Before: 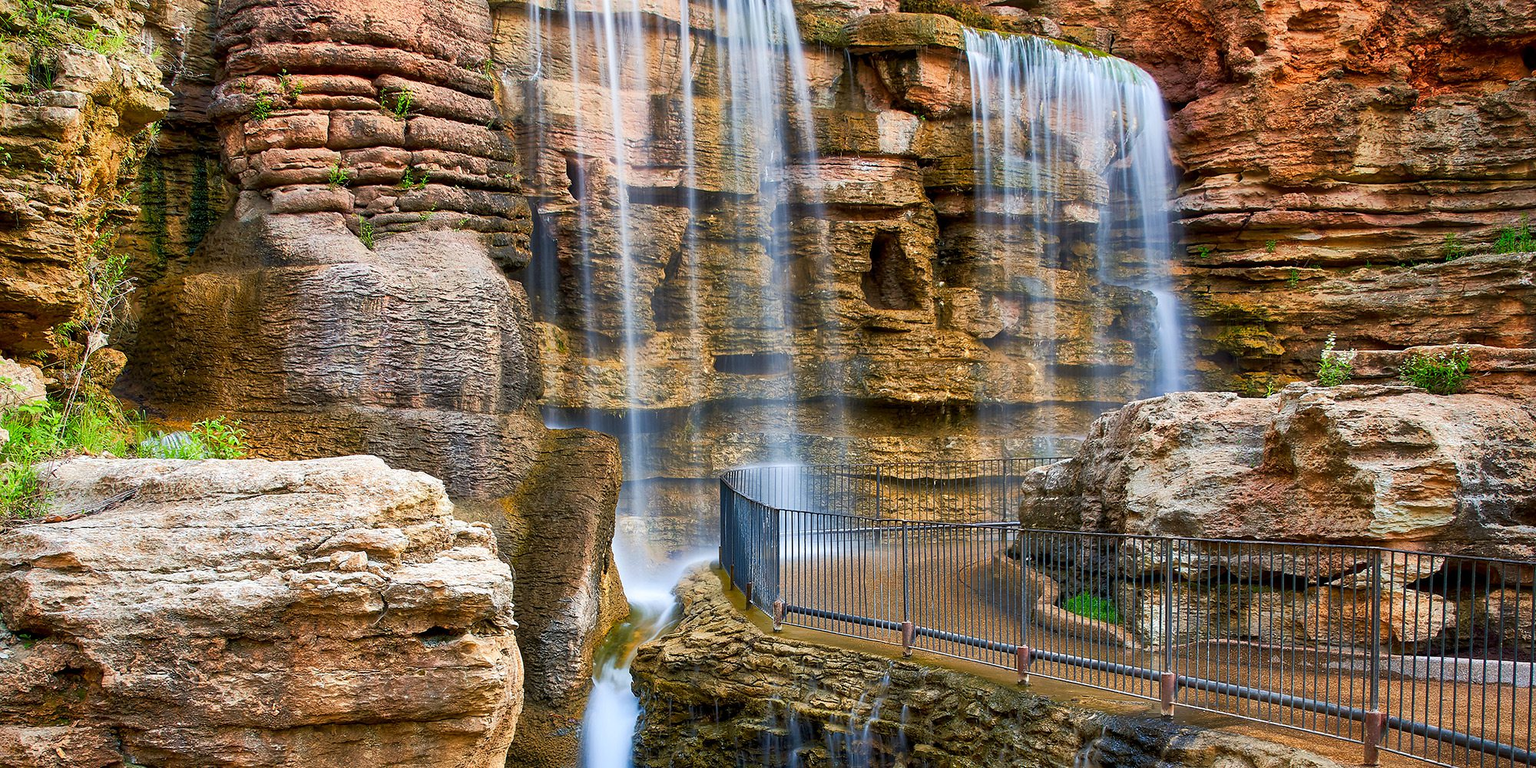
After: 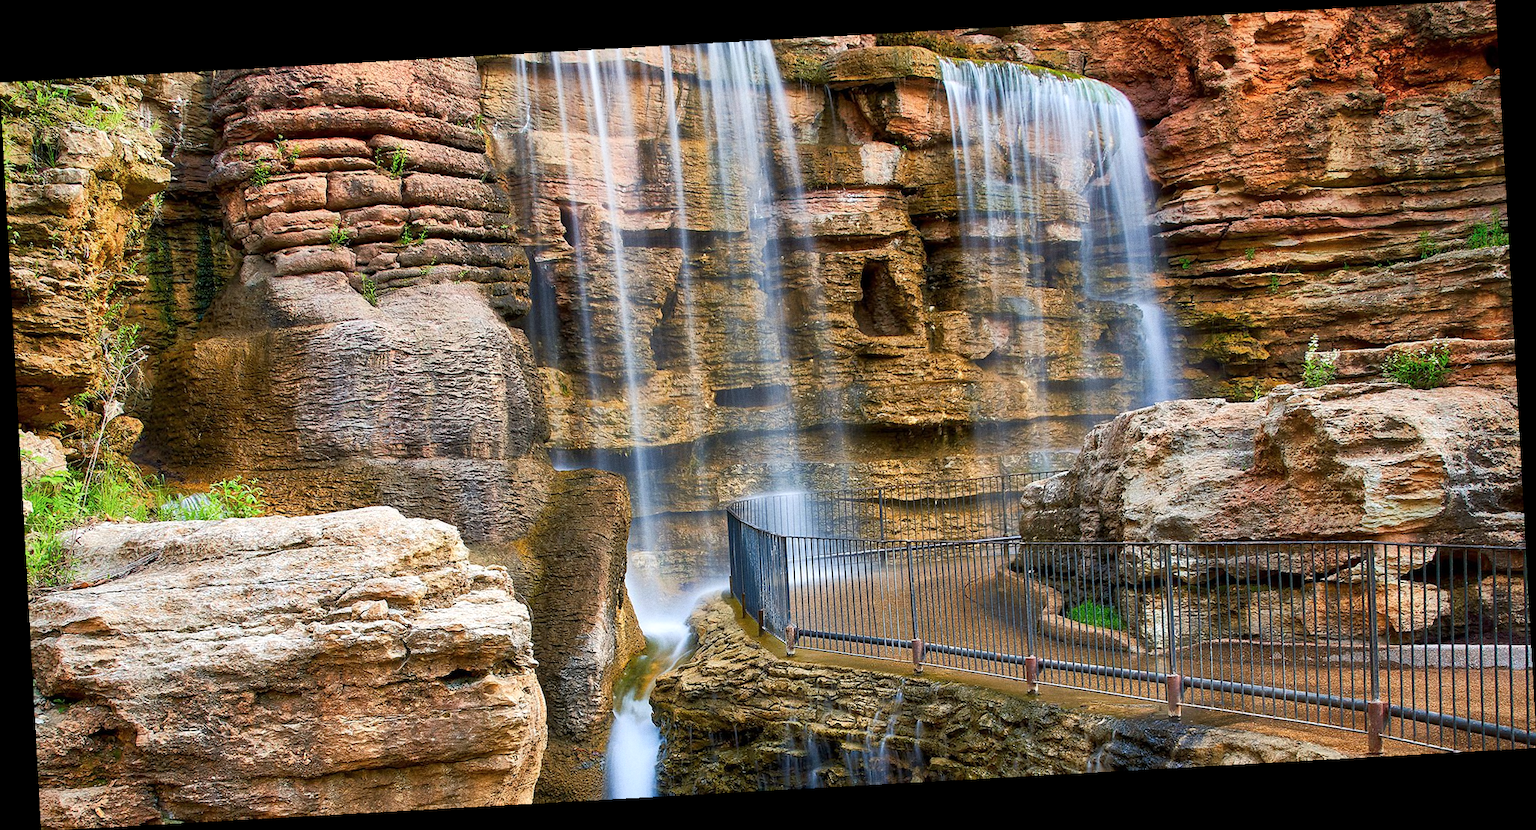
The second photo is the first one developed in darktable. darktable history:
grain: coarseness 0.09 ISO
rotate and perspective: rotation -3.18°, automatic cropping off
exposure: exposure 0.078 EV, compensate highlight preservation false
color balance rgb: linear chroma grading › shadows -3%, linear chroma grading › highlights -4%
